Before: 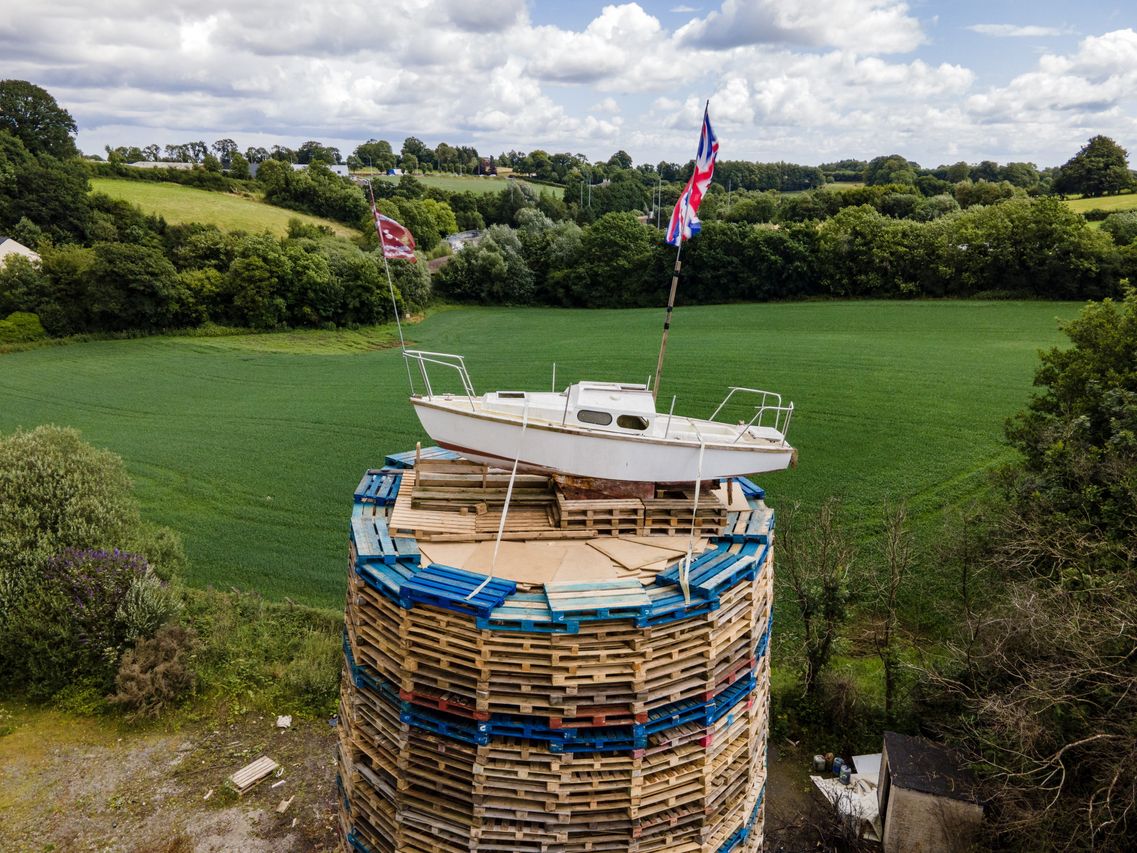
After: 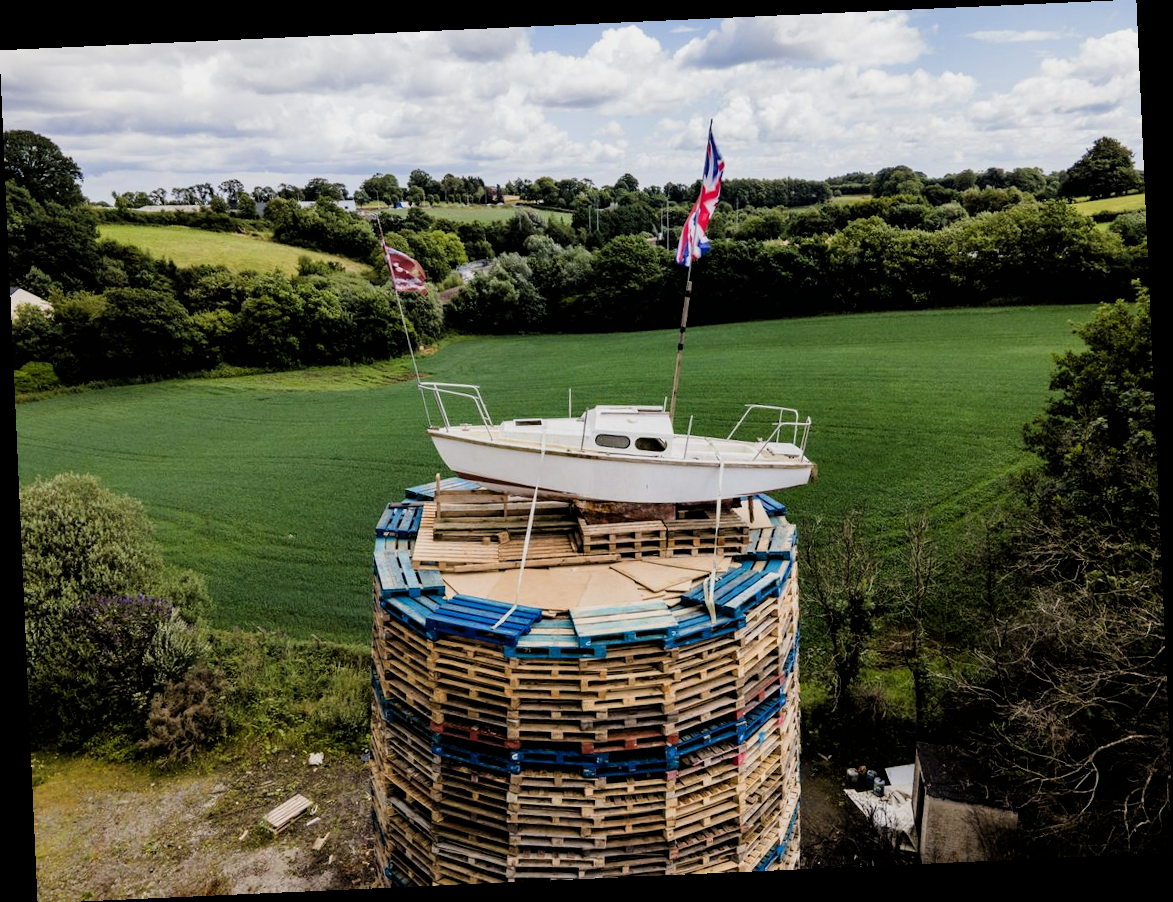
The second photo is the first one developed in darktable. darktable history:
filmic rgb: black relative exposure -5 EV, white relative exposure 3.2 EV, hardness 3.42, contrast 1.2, highlights saturation mix -30%
rotate and perspective: rotation -2.56°, automatic cropping off
